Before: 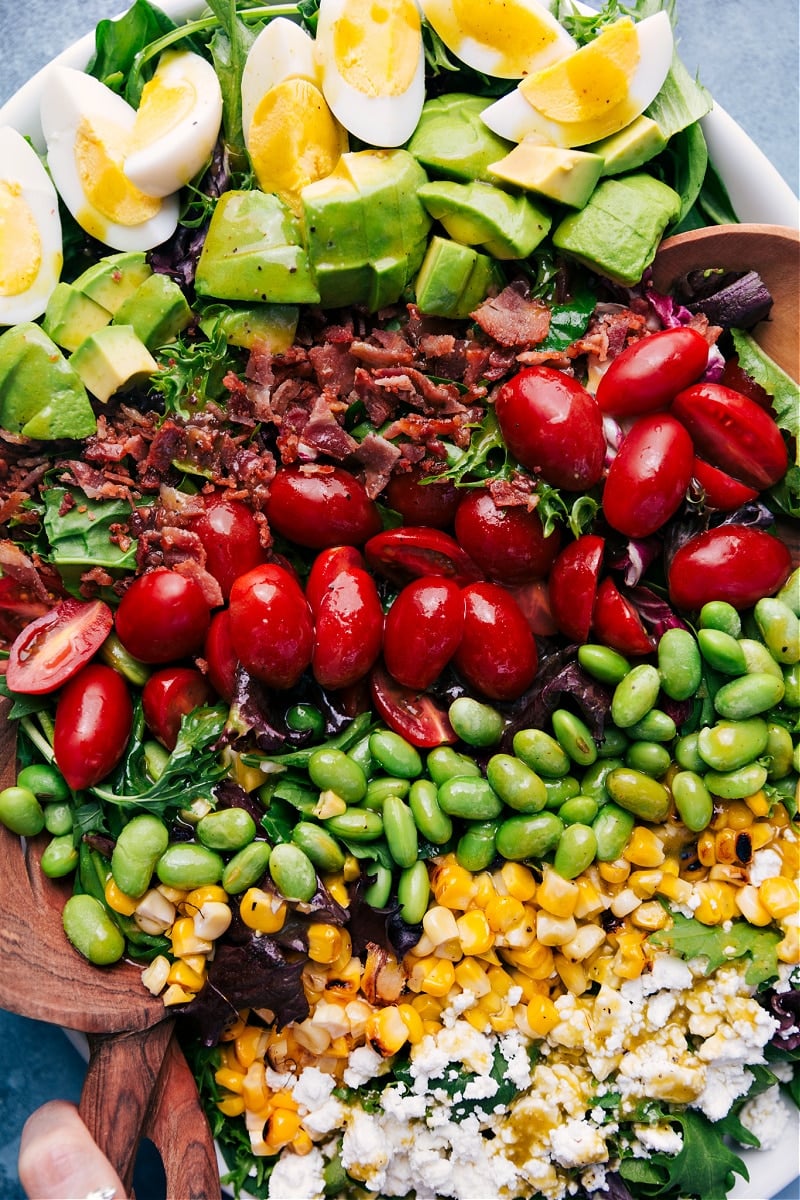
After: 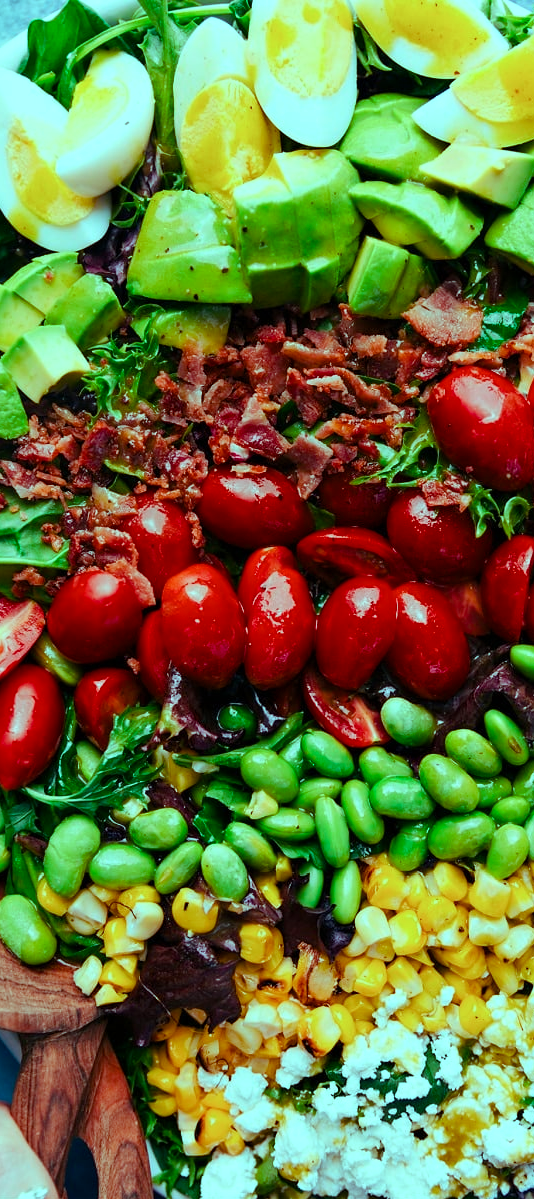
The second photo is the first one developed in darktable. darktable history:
crop and rotate: left 8.577%, right 24.569%
color balance rgb: highlights gain › chroma 7.613%, highlights gain › hue 186.16°, perceptual saturation grading › global saturation 20%, perceptual saturation grading › highlights -24.948%, perceptual saturation grading › shadows 24.728%
